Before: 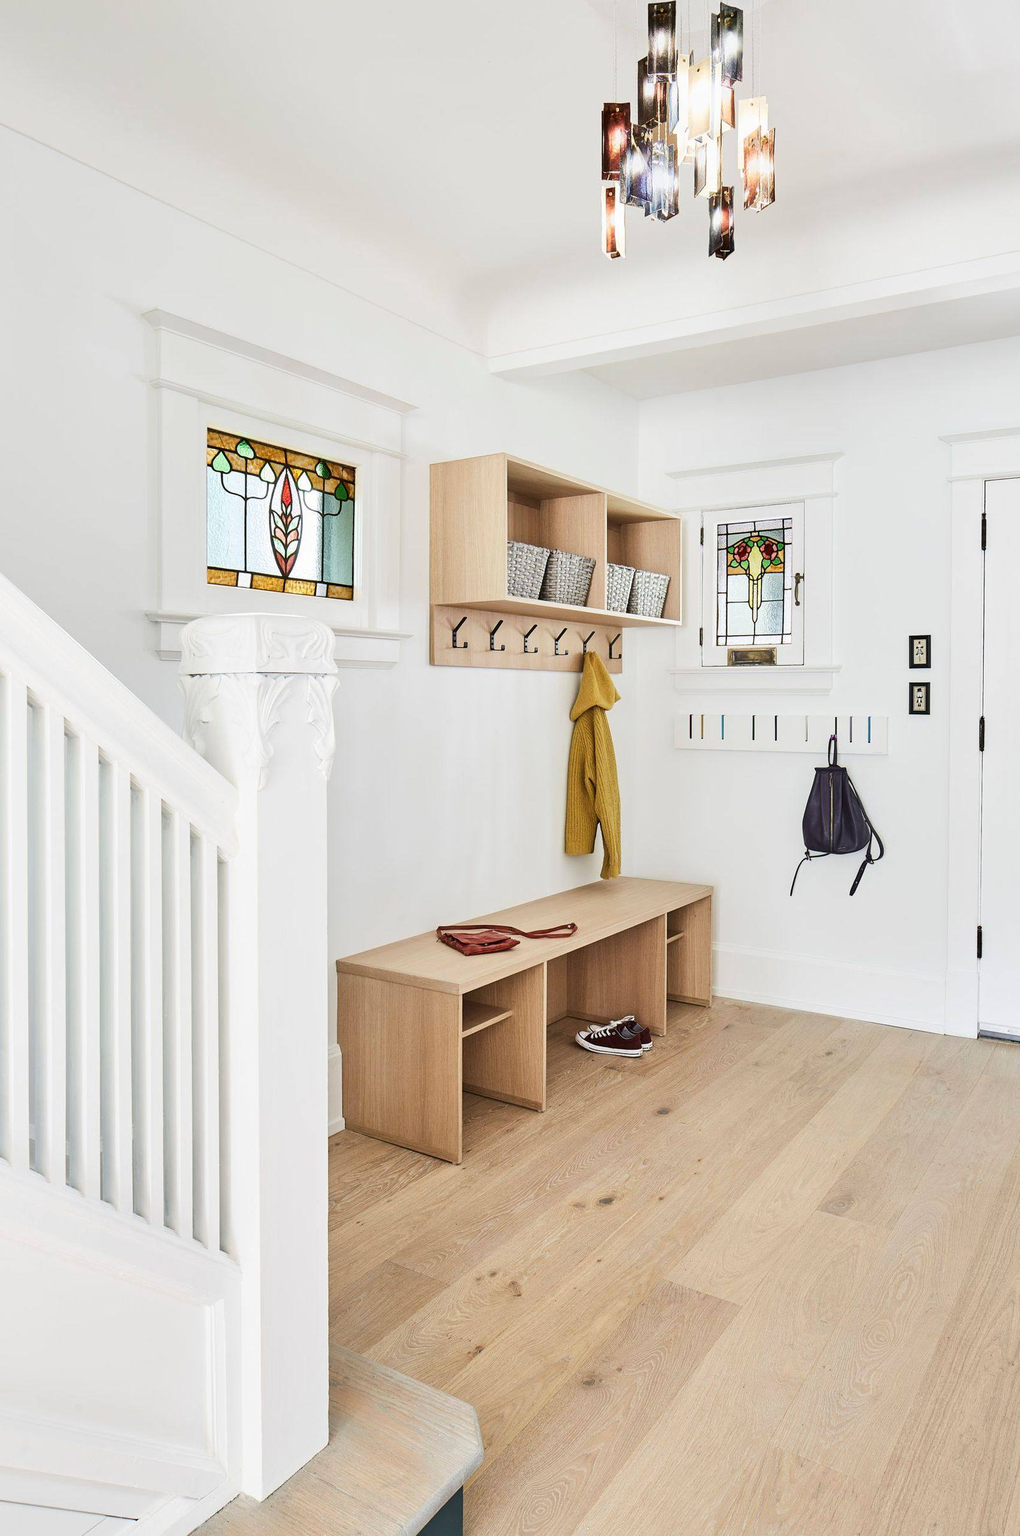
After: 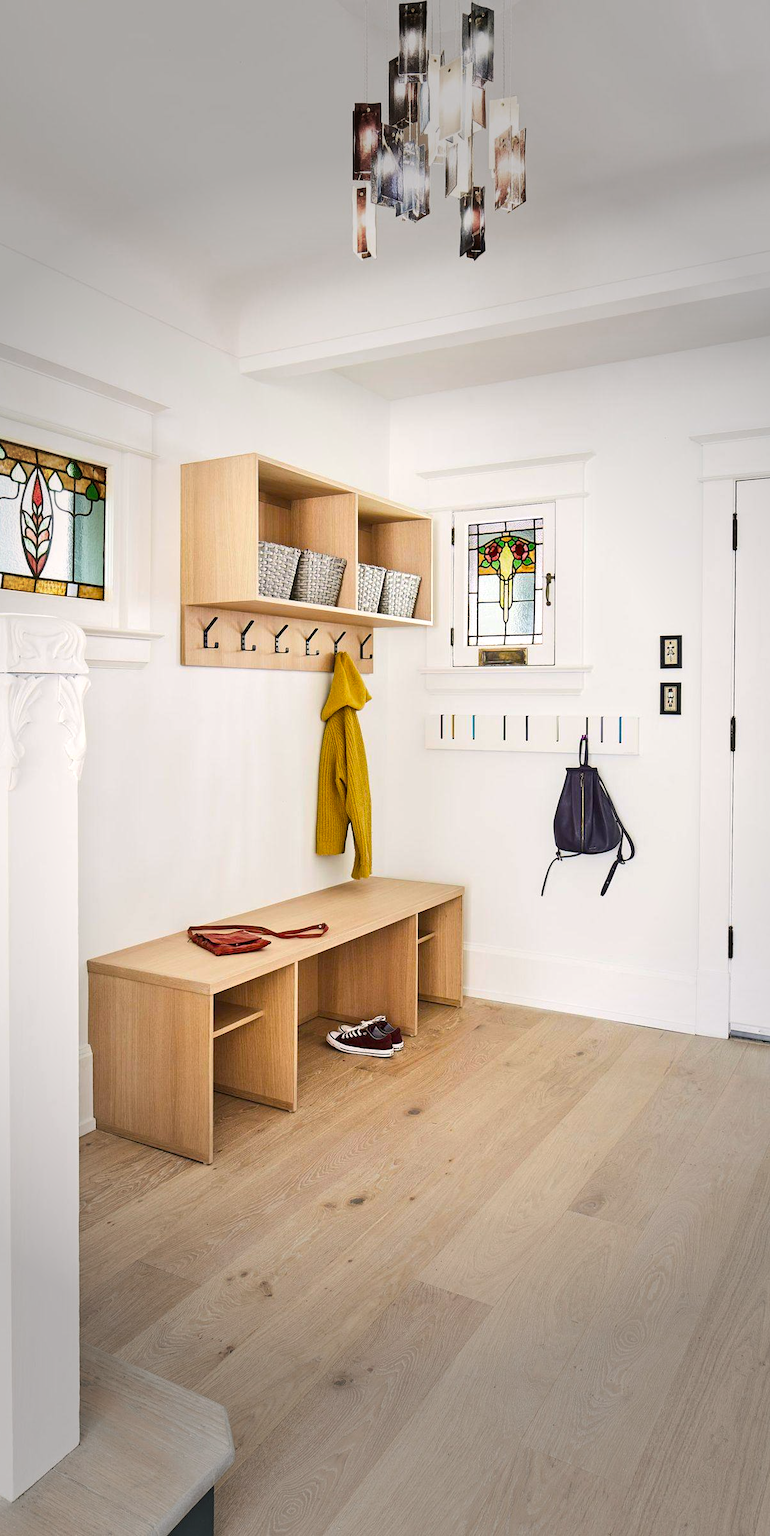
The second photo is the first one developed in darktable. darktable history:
crop and rotate: left 24.478%
color balance rgb: highlights gain › luminance 6.853%, highlights gain › chroma 0.871%, highlights gain › hue 49.81°, perceptual saturation grading › global saturation 31.142%, global vibrance 0.502%
exposure: exposure 0.084 EV, compensate highlight preservation false
vignetting: fall-off start 39.43%, fall-off radius 40.54%
